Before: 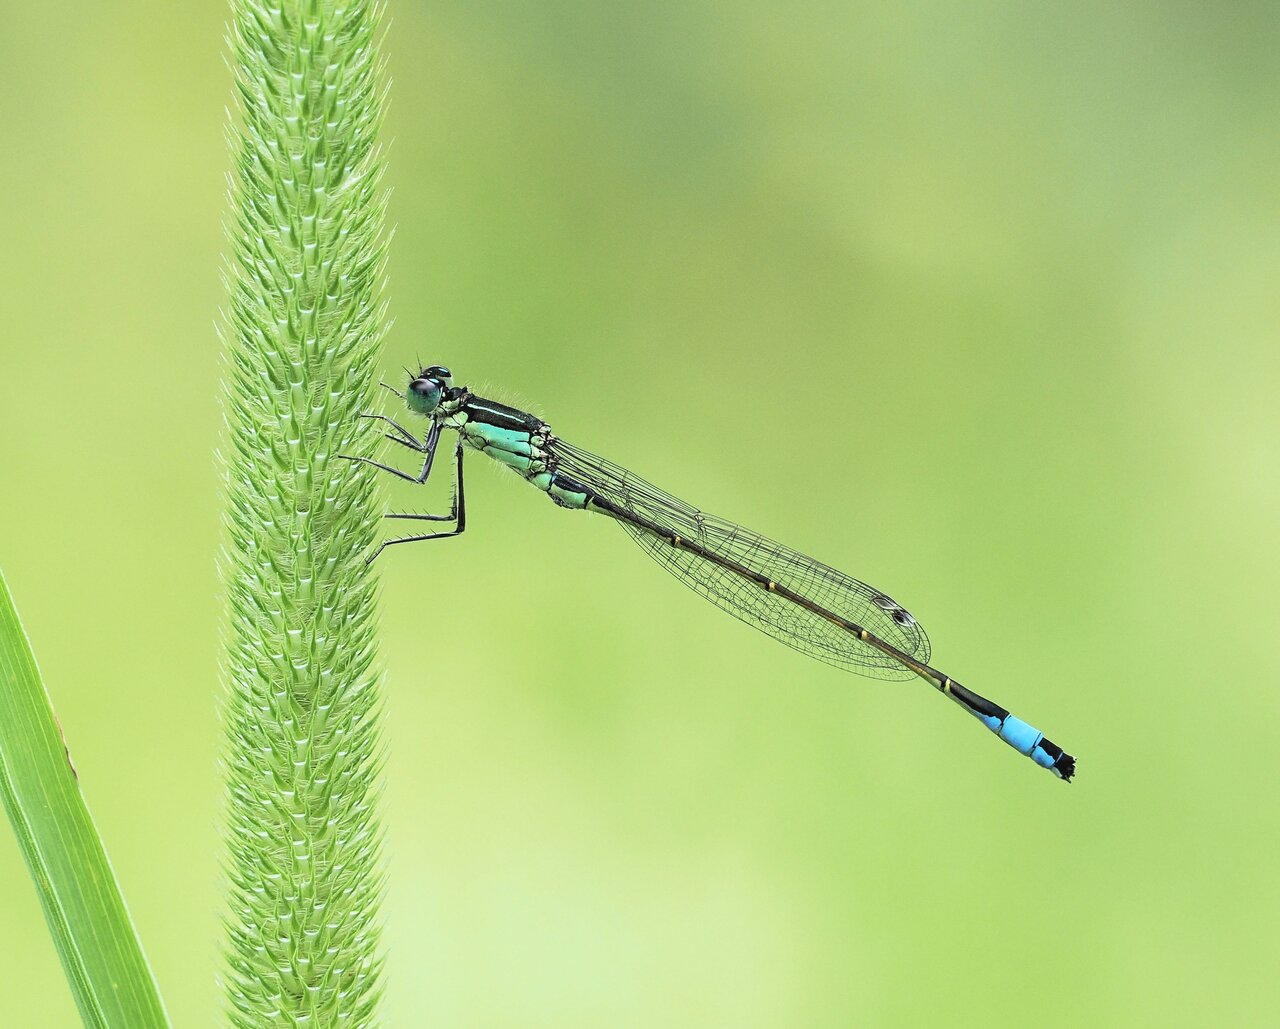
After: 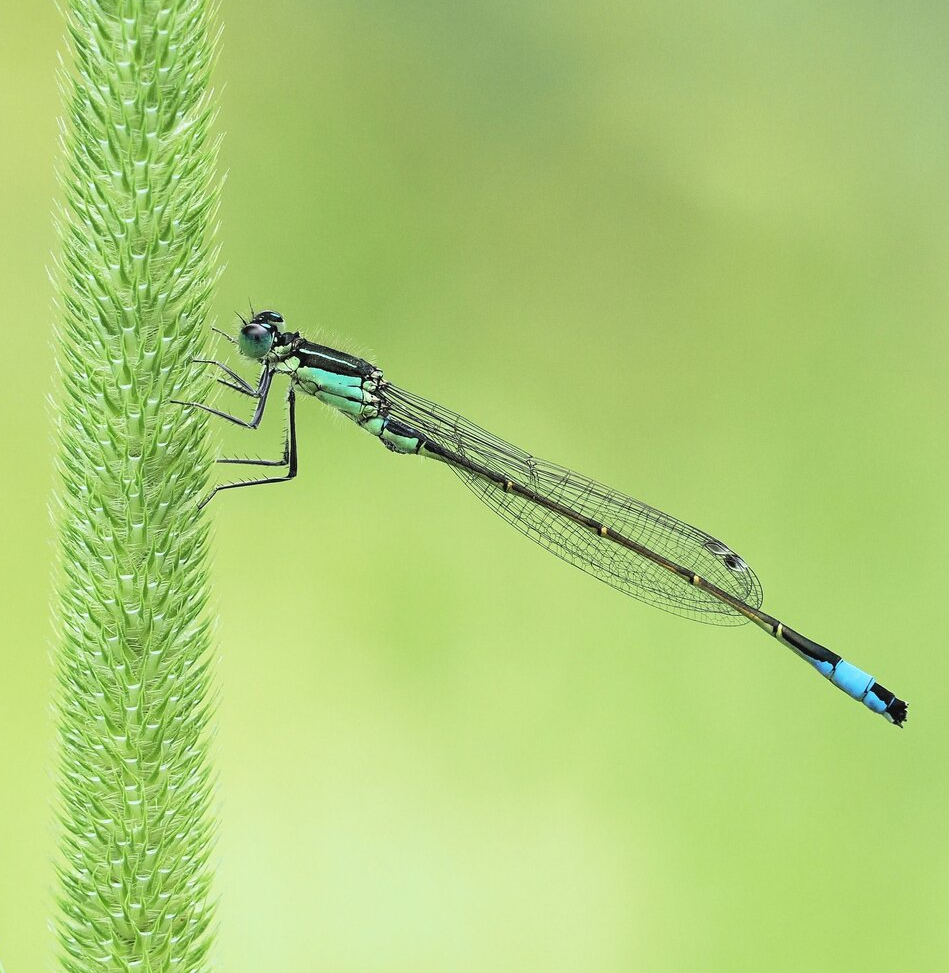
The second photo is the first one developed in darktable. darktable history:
crop and rotate: left 13.188%, top 5.368%, right 12.604%
